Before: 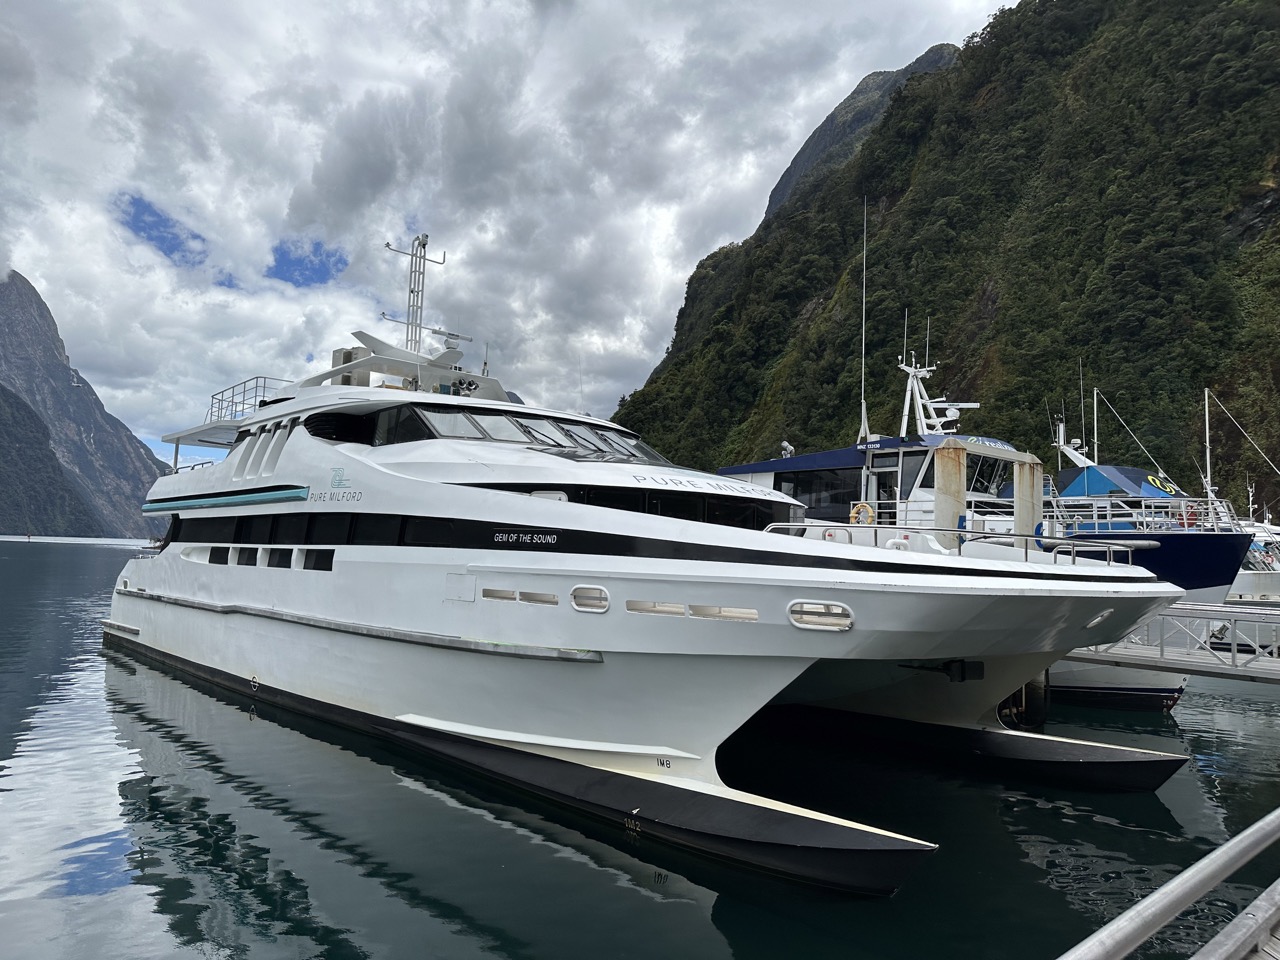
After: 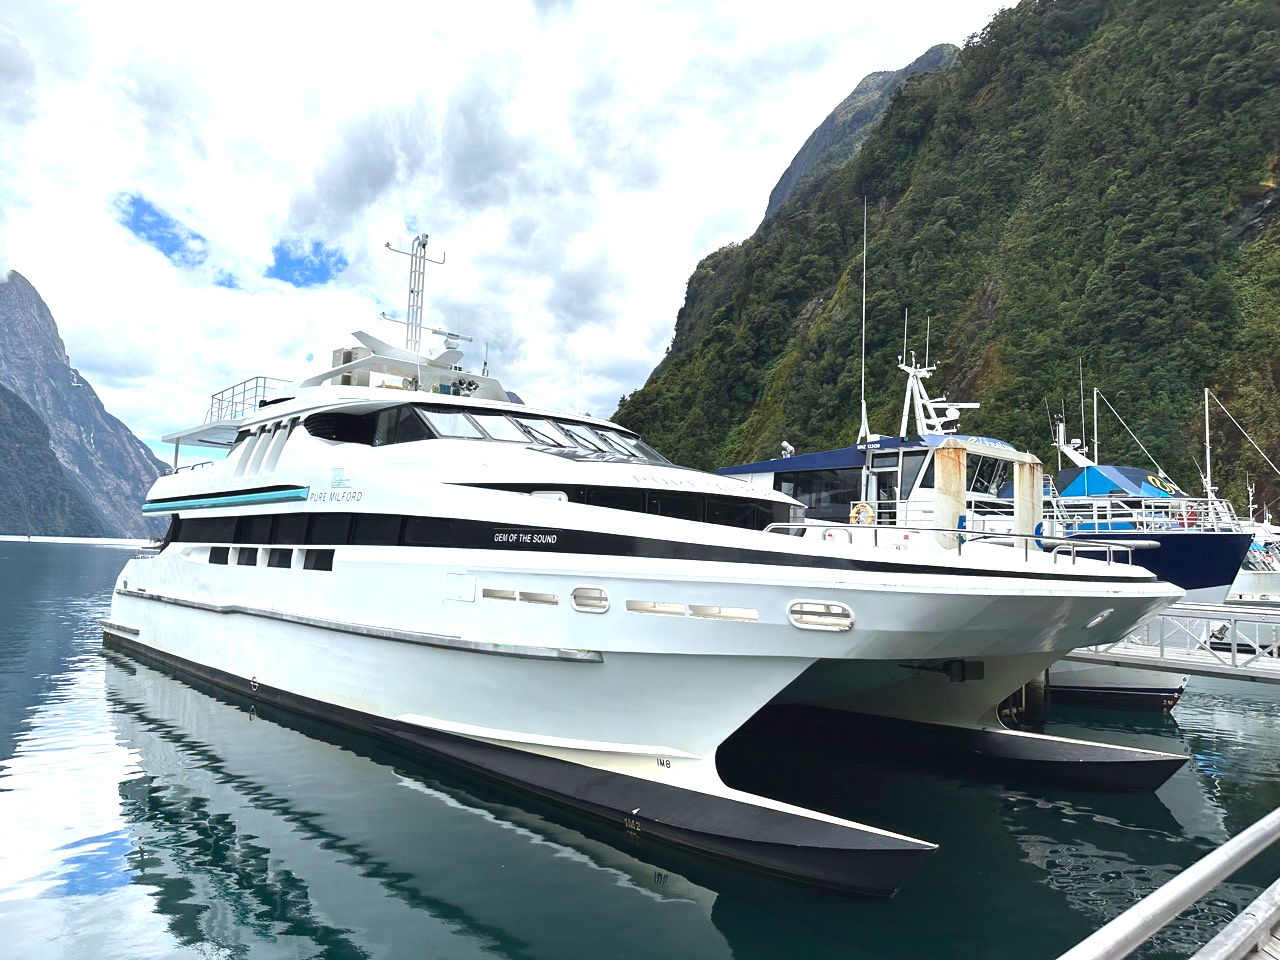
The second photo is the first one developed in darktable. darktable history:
exposure: black level correction -0.002, exposure 1.115 EV, compensate highlight preservation false
color balance: output saturation 110%
